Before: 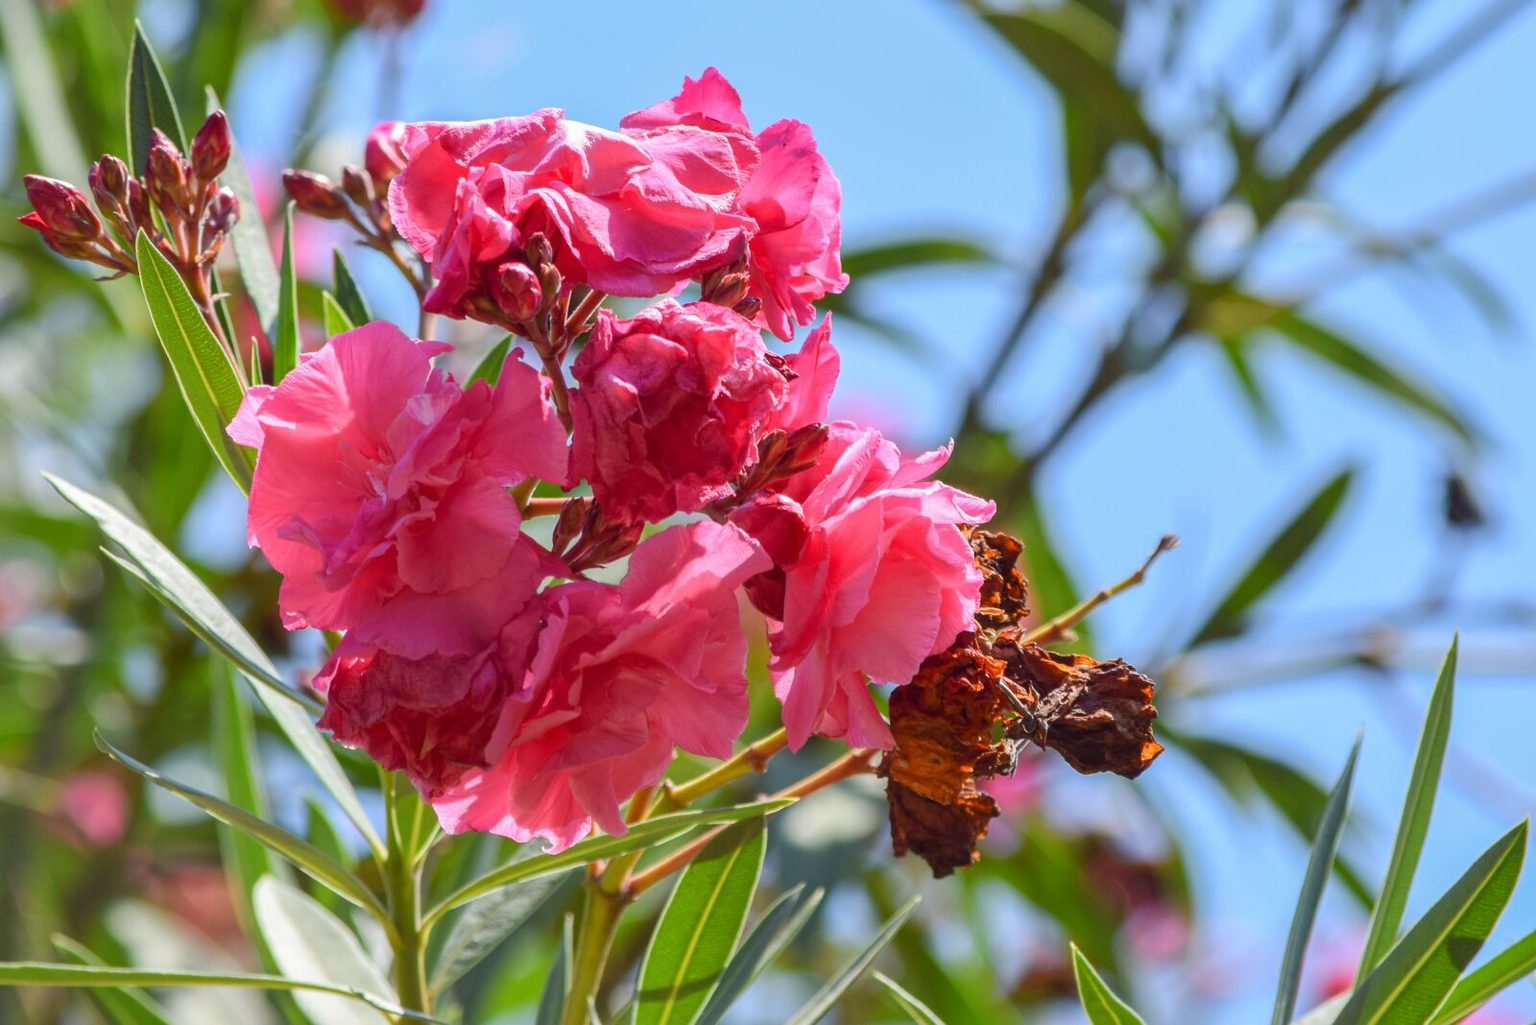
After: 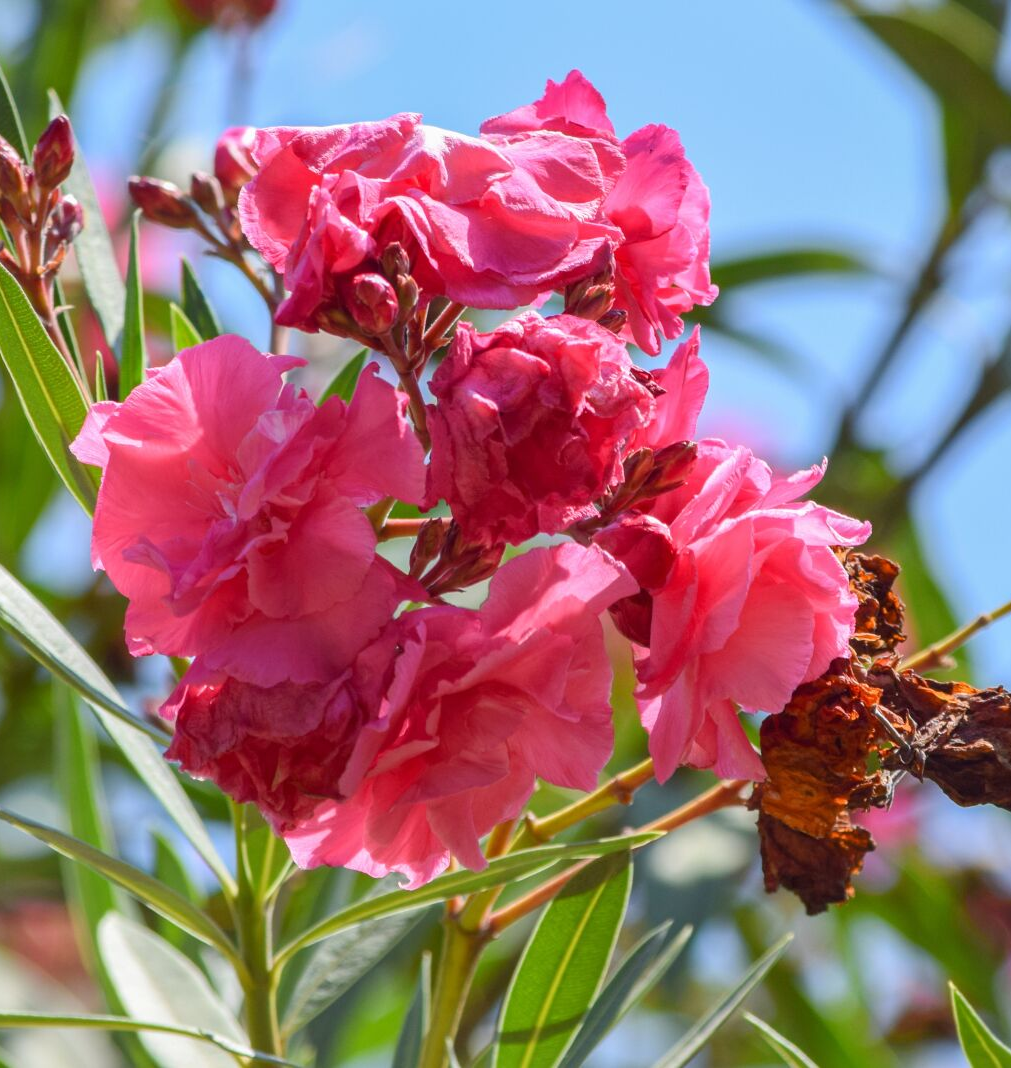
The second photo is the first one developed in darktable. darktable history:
crop: left 10.398%, right 26.367%
